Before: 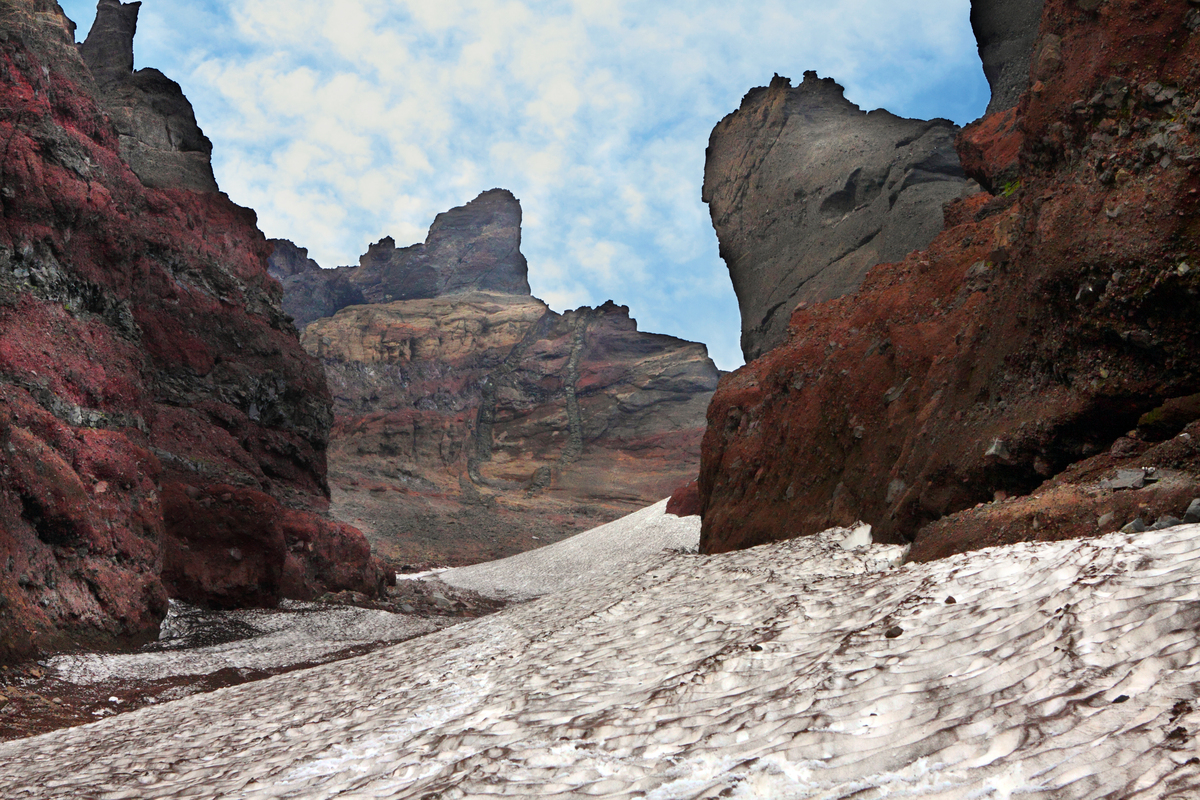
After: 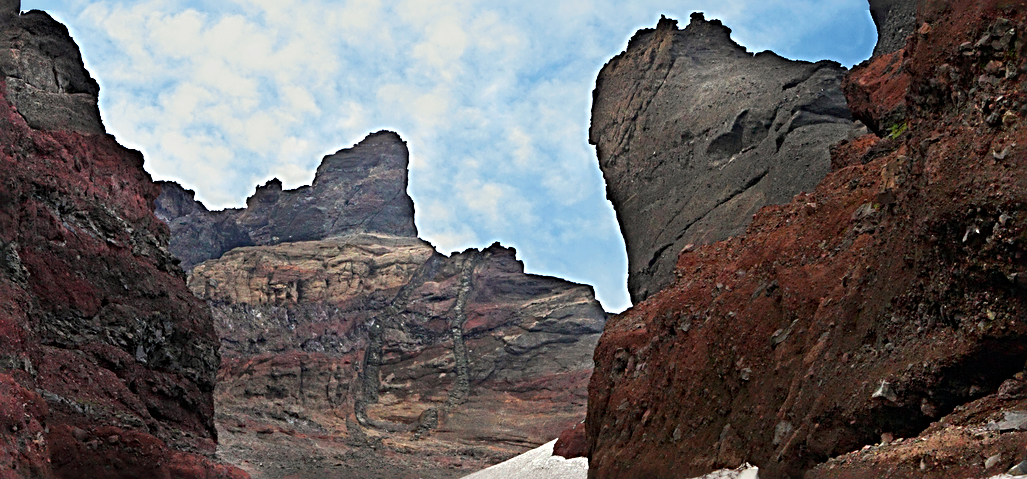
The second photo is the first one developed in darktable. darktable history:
crop and rotate: left 9.465%, top 7.35%, right 4.937%, bottom 32.744%
sharpen: radius 3.693, amount 0.946
